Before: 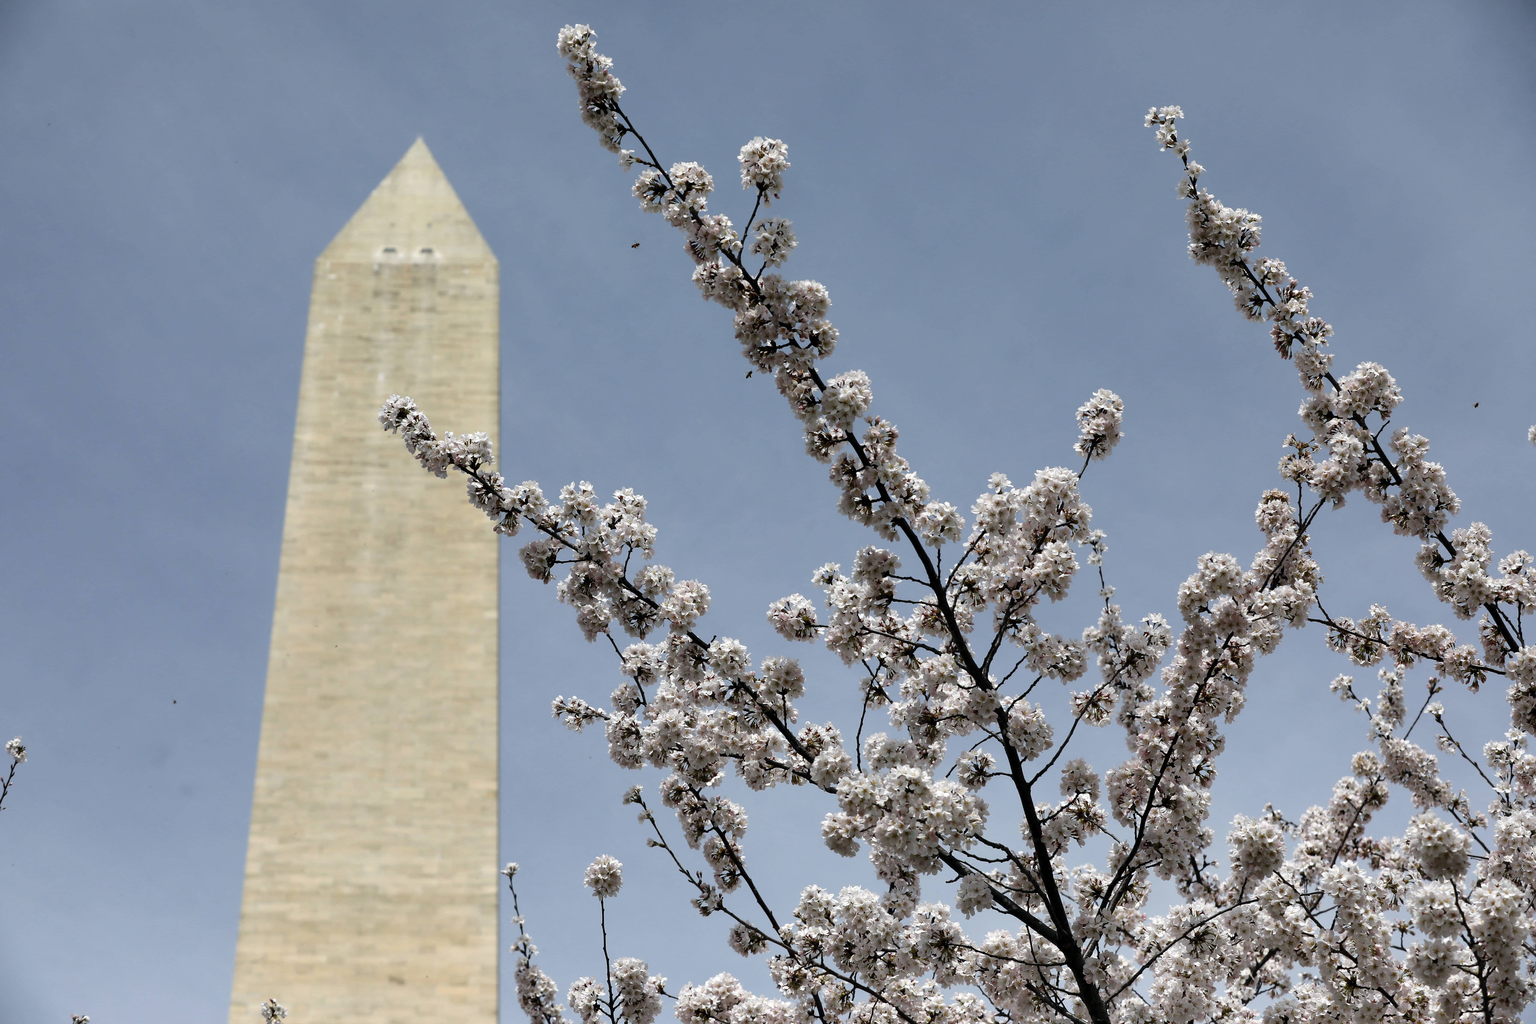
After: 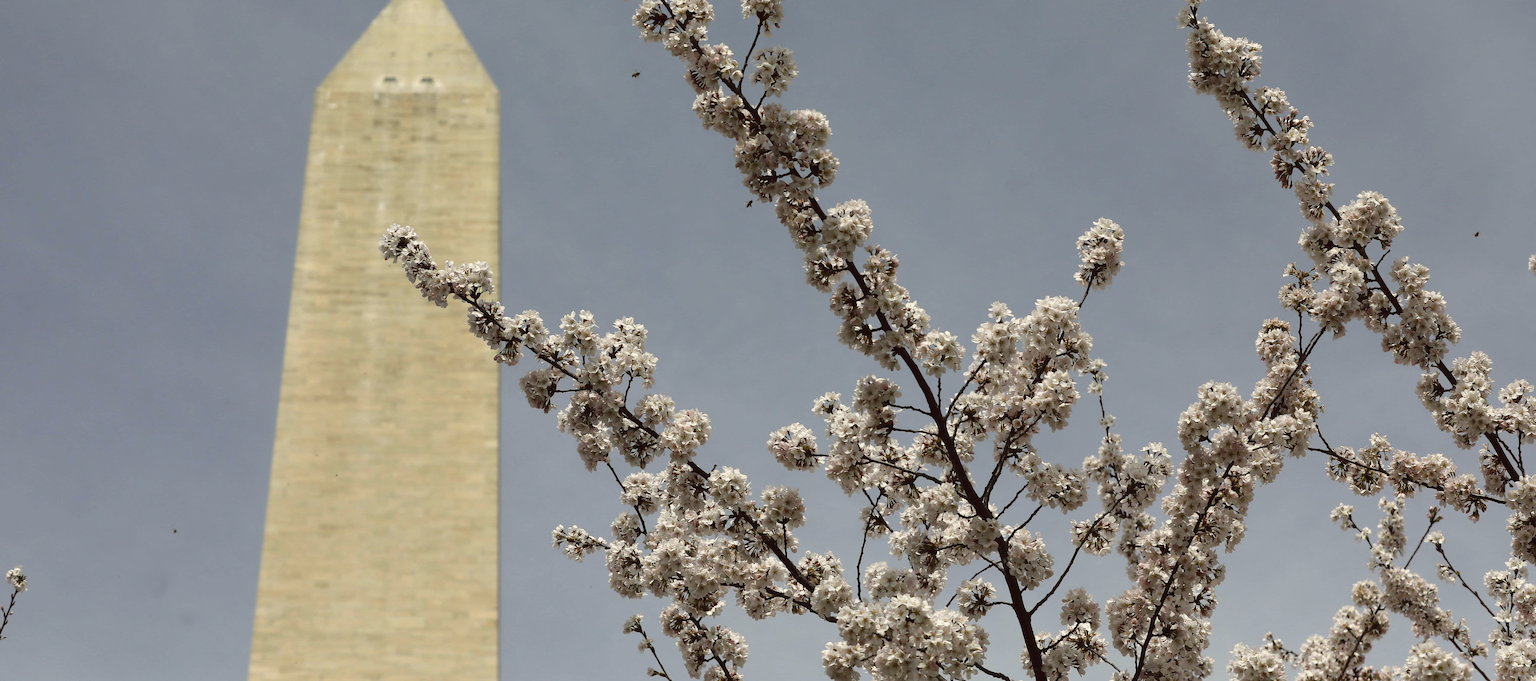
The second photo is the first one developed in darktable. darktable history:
crop: top 16.727%, bottom 16.727%
color balance: lift [1.005, 1.002, 0.998, 0.998], gamma [1, 1.021, 1.02, 0.979], gain [0.923, 1.066, 1.056, 0.934]
